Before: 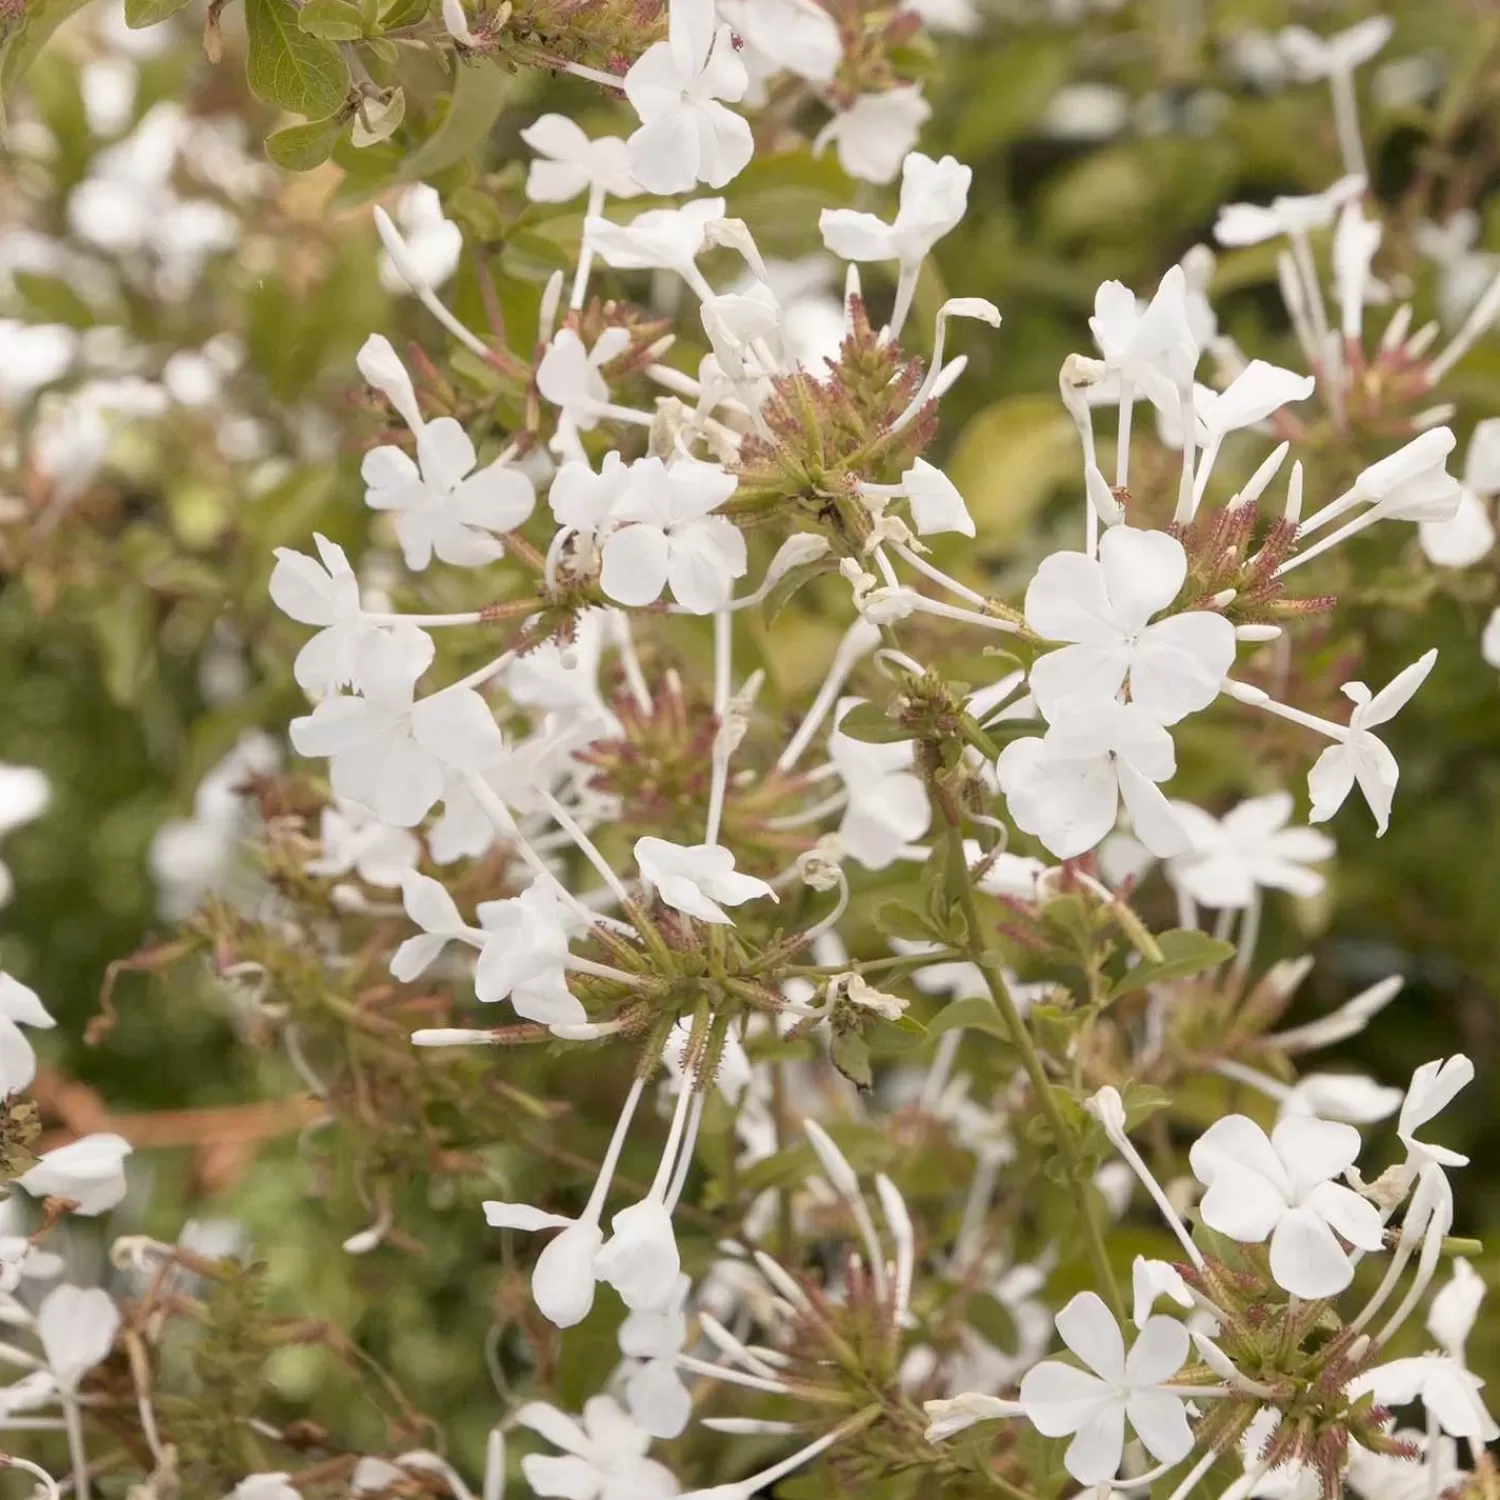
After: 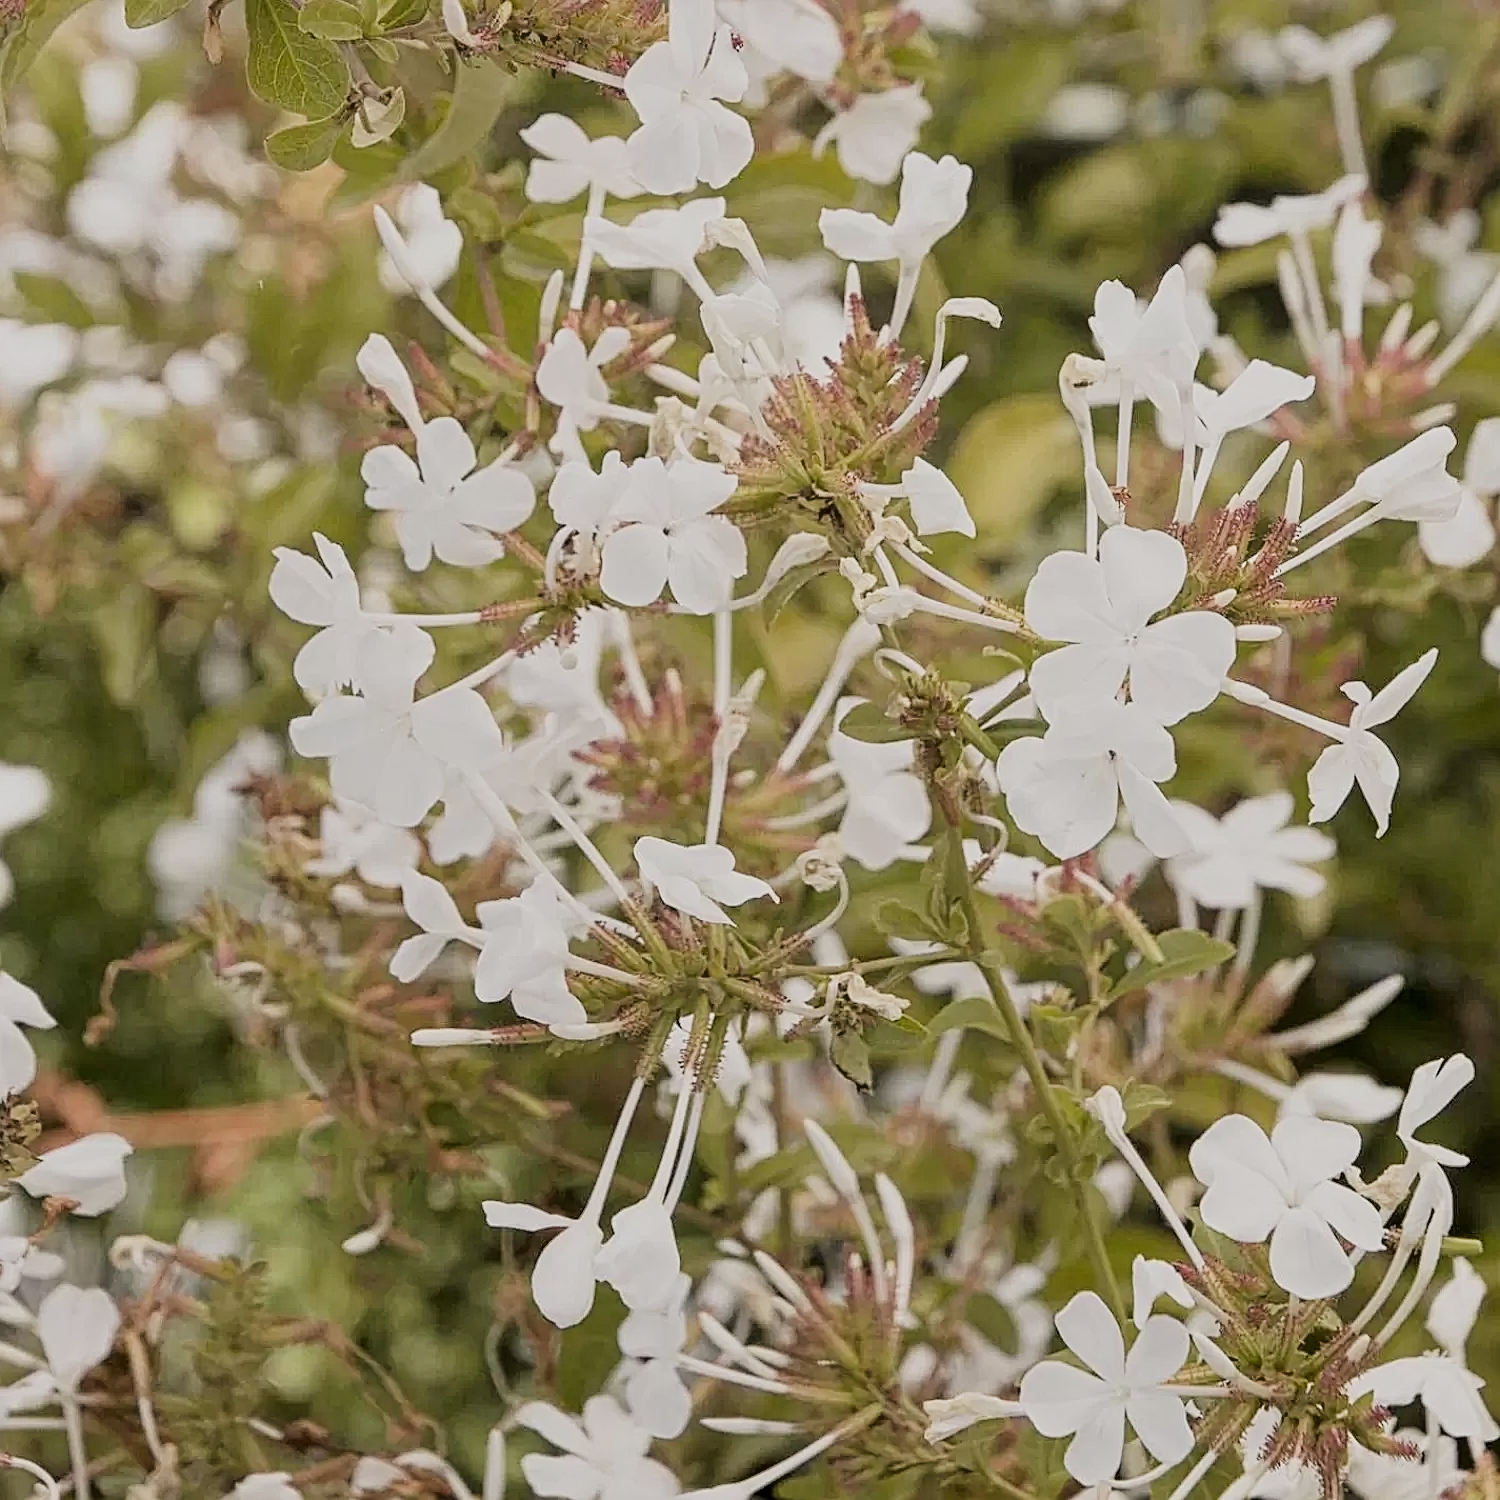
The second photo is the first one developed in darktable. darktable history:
sharpen: amount 0.492
filmic rgb: black relative exposure -16 EV, white relative exposure 6.14 EV, hardness 5.23, color science v4 (2020)
contrast equalizer: y [[0.5, 0.5, 0.5, 0.539, 0.64, 0.611], [0.5 ×6], [0.5 ×6], [0 ×6], [0 ×6]]
